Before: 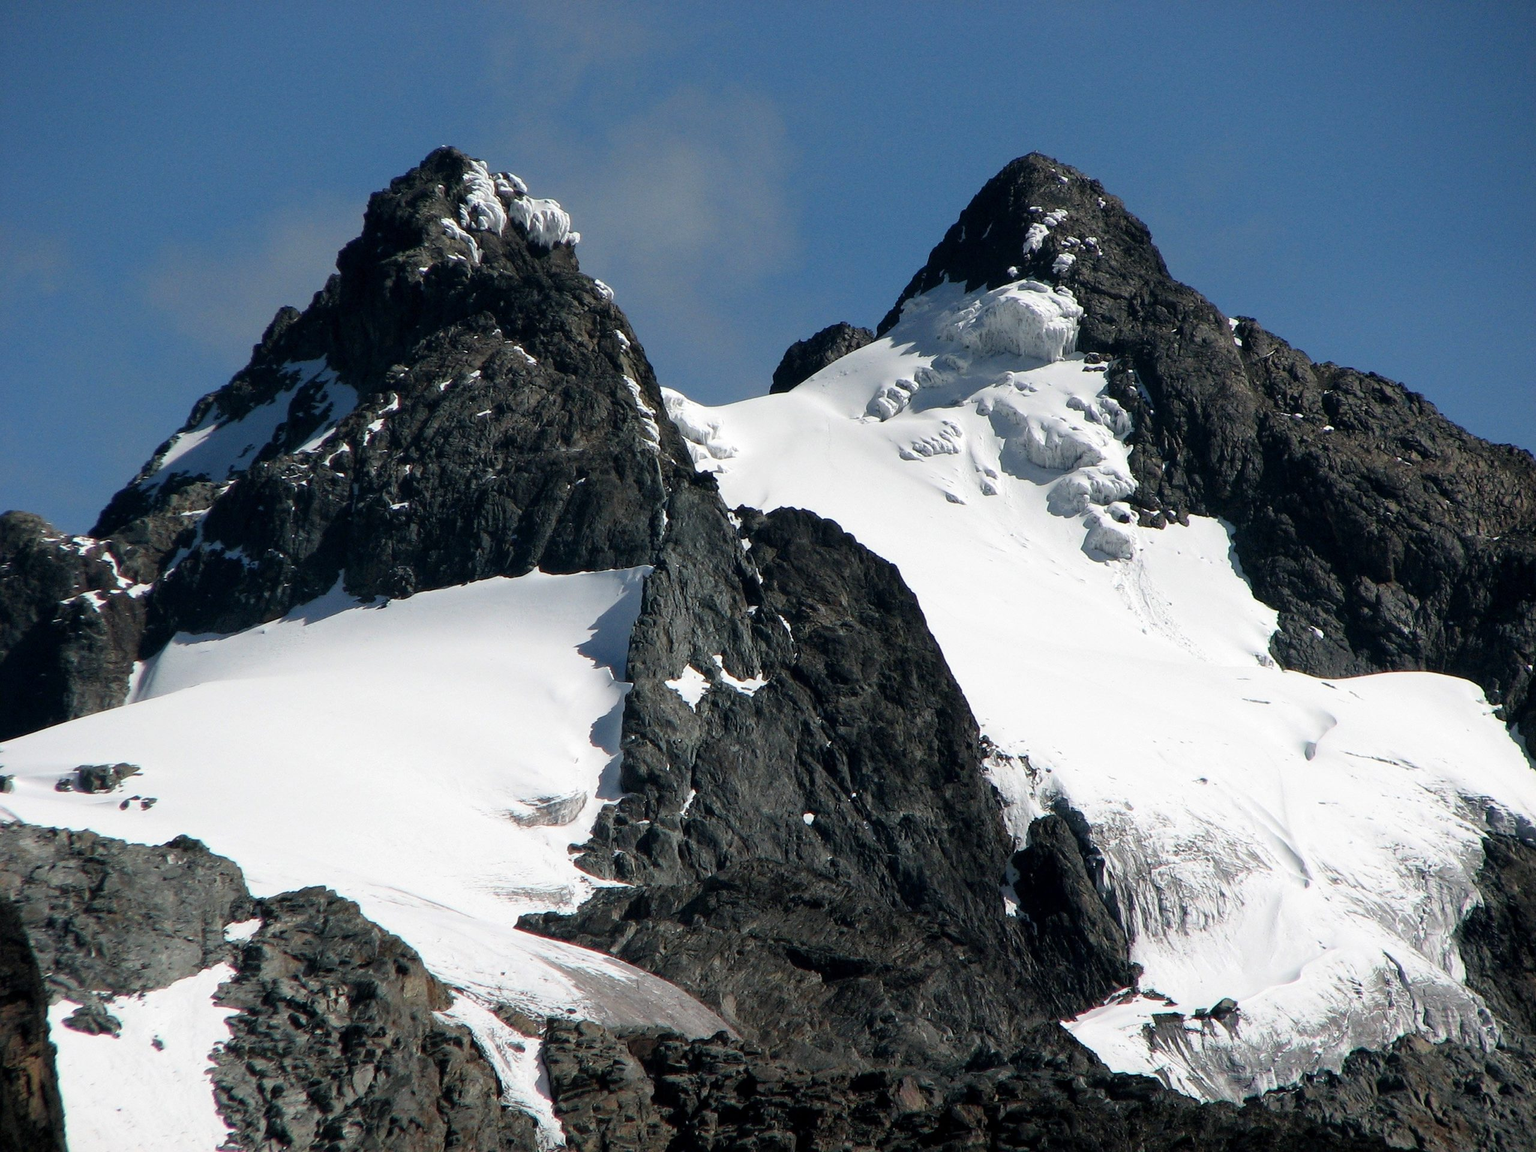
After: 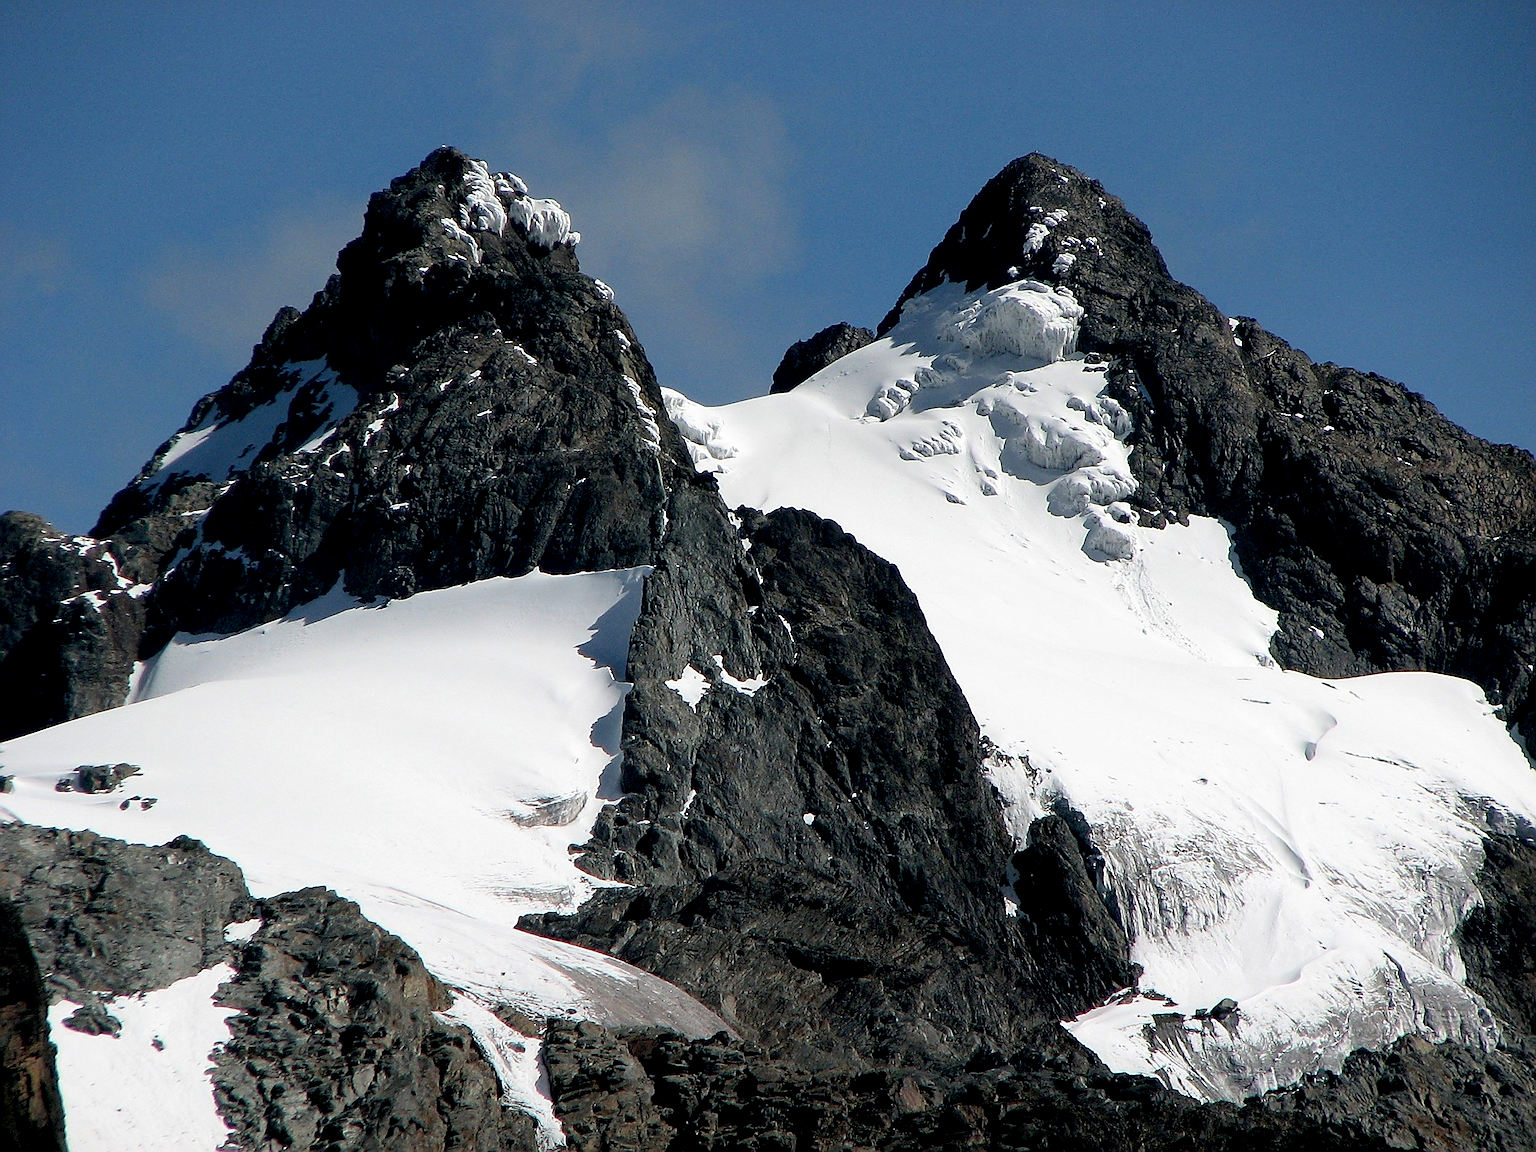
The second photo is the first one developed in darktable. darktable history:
exposure: black level correction 0.007, compensate highlight preservation false
sharpen: radius 1.38, amount 1.262, threshold 0.679
